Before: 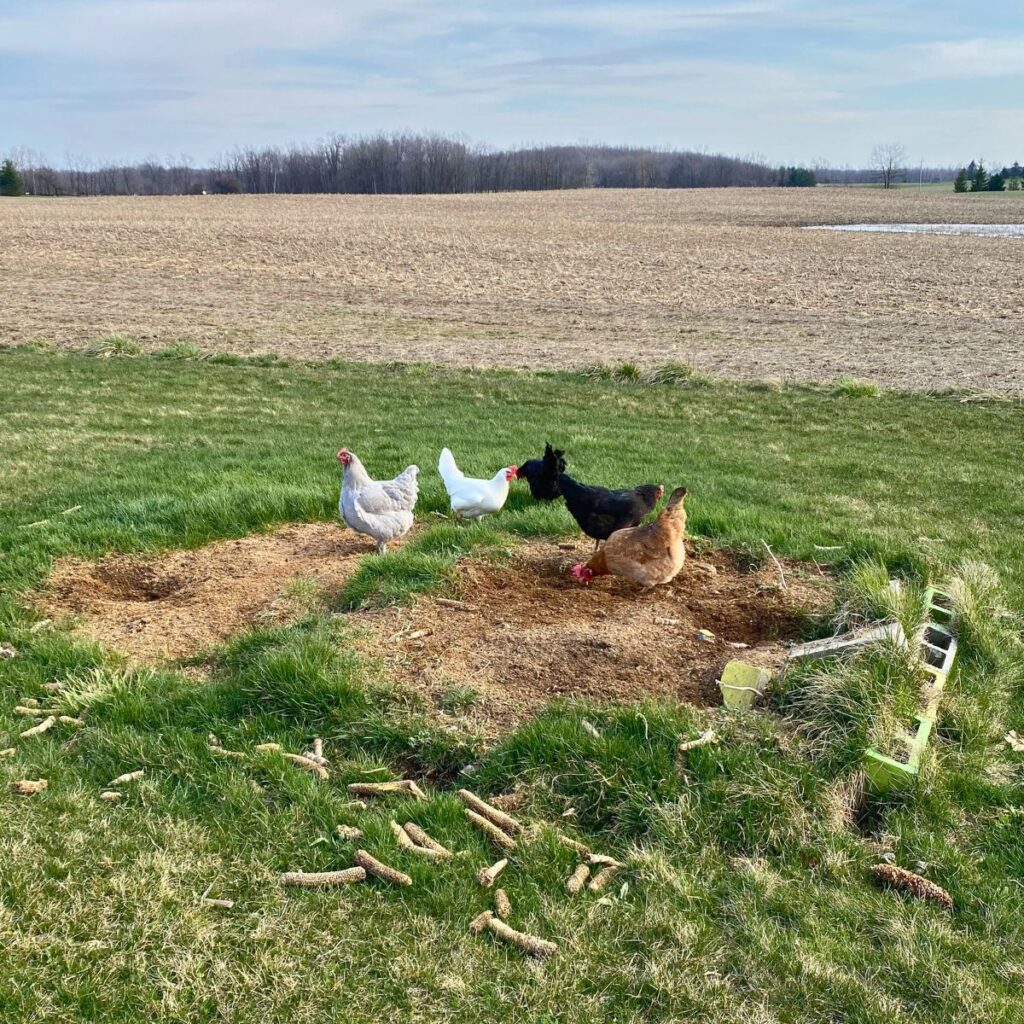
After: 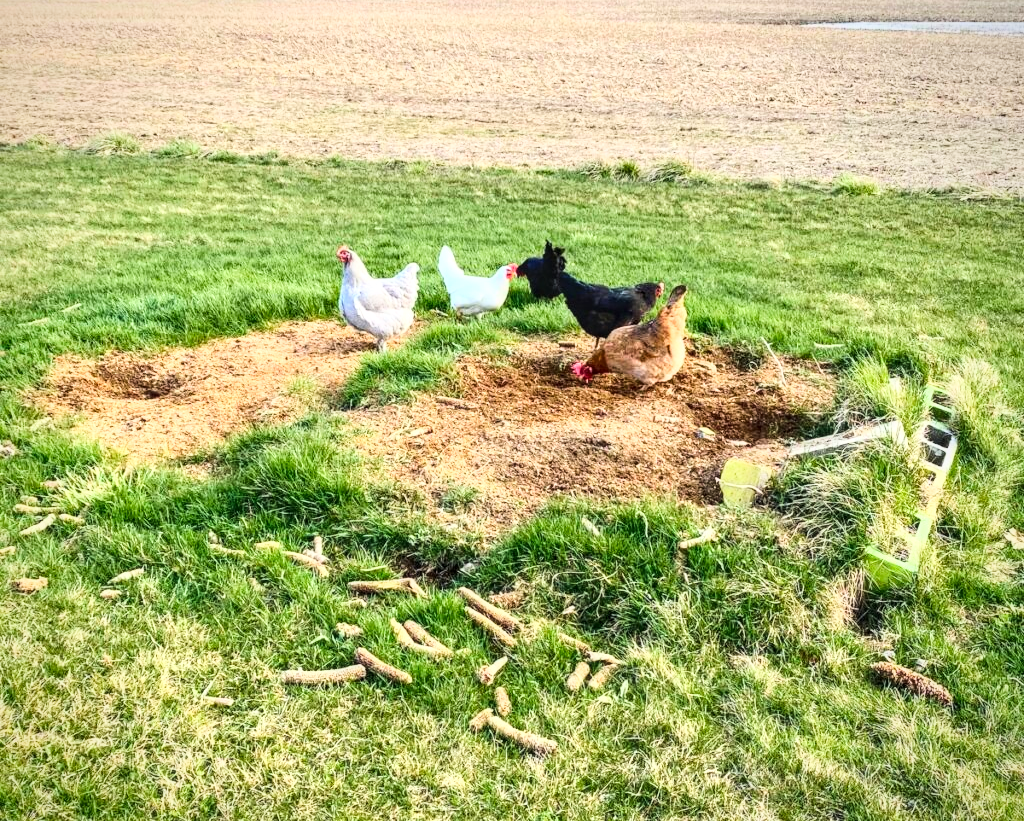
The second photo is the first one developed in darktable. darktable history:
crop and rotate: top 19.778%
local contrast: on, module defaults
tone curve: curves: ch0 [(0, 0) (0.003, 0.003) (0.011, 0.013) (0.025, 0.029) (0.044, 0.052) (0.069, 0.082) (0.1, 0.118) (0.136, 0.161) (0.177, 0.21) (0.224, 0.27) (0.277, 0.38) (0.335, 0.49) (0.399, 0.594) (0.468, 0.692) (0.543, 0.794) (0.623, 0.857) (0.709, 0.919) (0.801, 0.955) (0.898, 0.978) (1, 1)], color space Lab, linked channels, preserve colors none
vignetting: fall-off radius 63.2%, brightness -0.39, saturation 0.005
